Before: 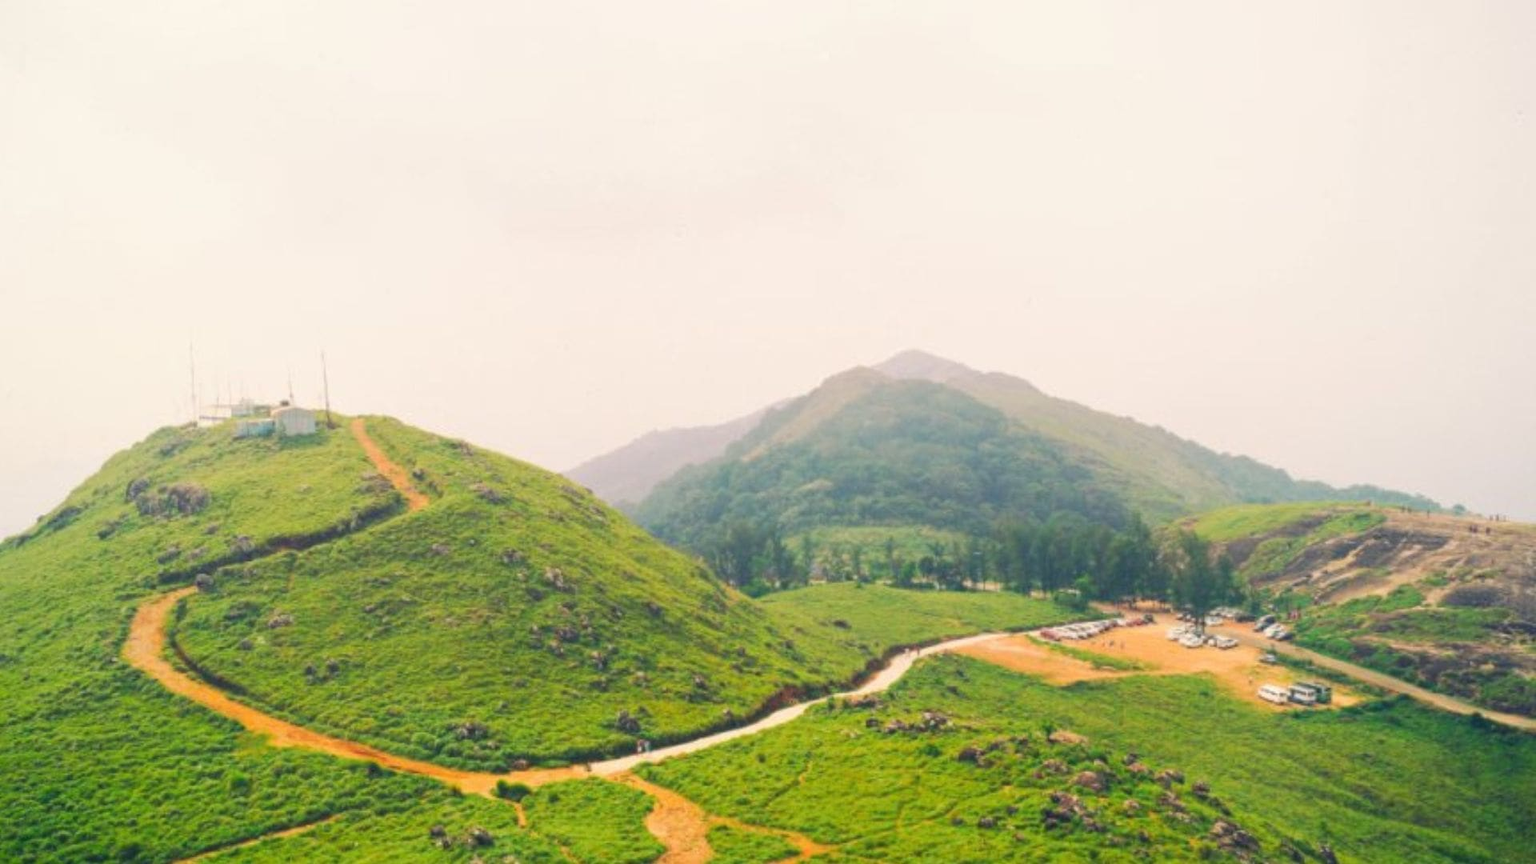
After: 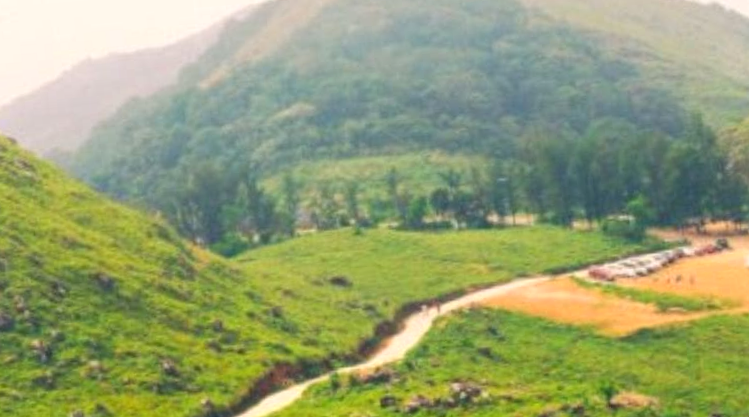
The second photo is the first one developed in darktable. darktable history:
crop: left 37.221%, top 45.169%, right 20.63%, bottom 13.777%
rotate and perspective: rotation -4.57°, crop left 0.054, crop right 0.944, crop top 0.087, crop bottom 0.914
exposure: exposure 0.2 EV, compensate highlight preservation false
